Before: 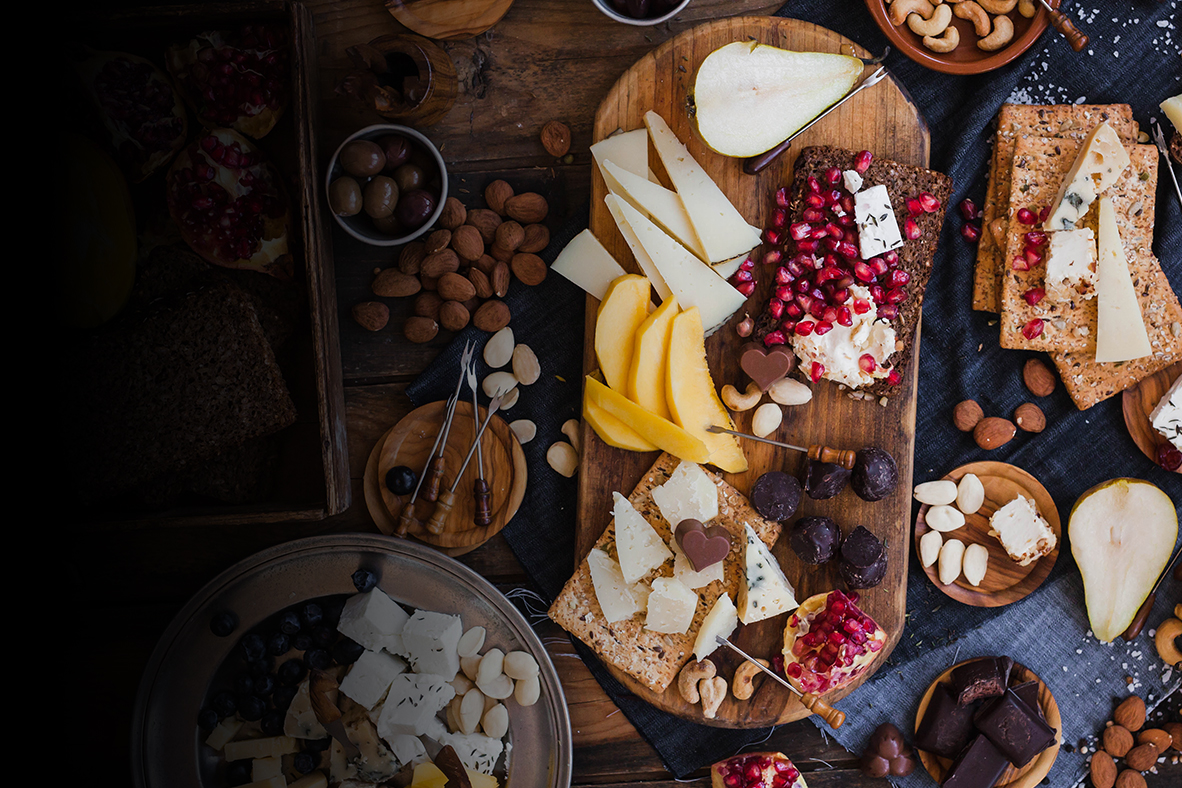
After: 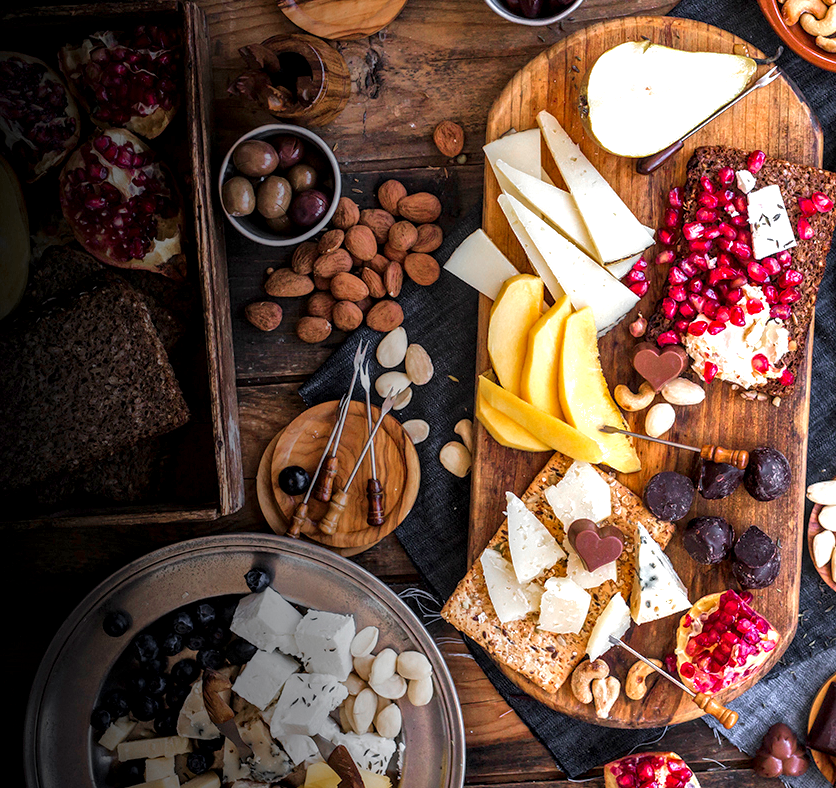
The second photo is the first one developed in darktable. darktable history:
color zones: curves: ch1 [(0, 0.679) (0.143, 0.647) (0.286, 0.261) (0.378, -0.011) (0.571, 0.396) (0.714, 0.399) (0.857, 0.406) (1, 0.679)]
shadows and highlights: on, module defaults
local contrast: highlights 79%, shadows 56%, detail 175%, midtone range 0.428
exposure: black level correction 0, exposure 0.7 EV, compensate exposure bias true, compensate highlight preservation false
crop and rotate: left 9.061%, right 20.142%
